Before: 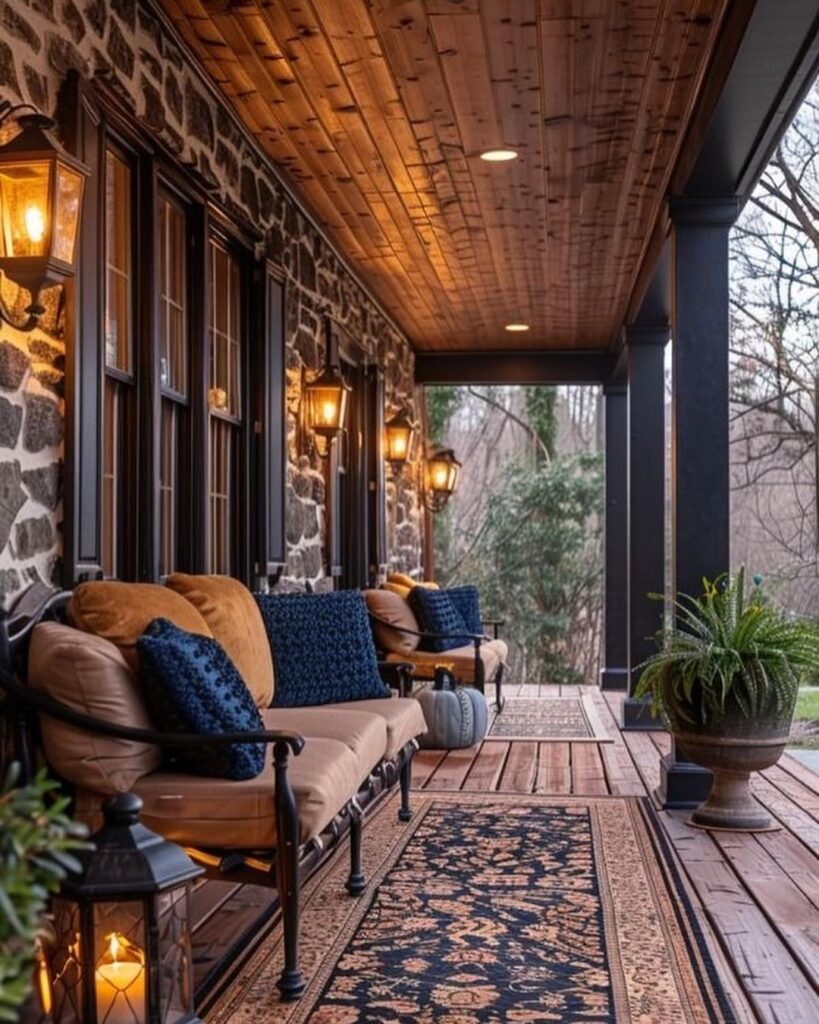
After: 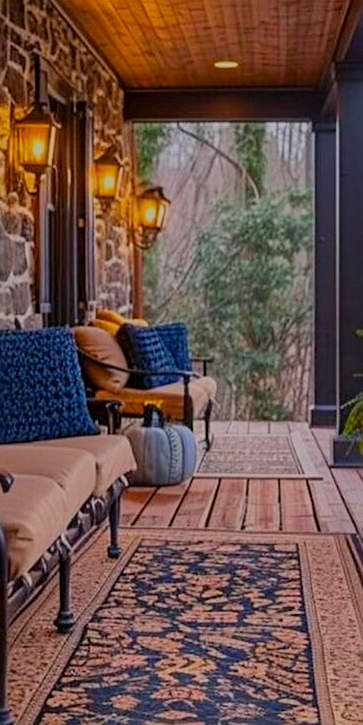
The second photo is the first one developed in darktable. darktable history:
exposure: black level correction 0.001, exposure 1.992 EV, compensate highlight preservation false
crop: left 35.554%, top 25.723%, right 20.061%, bottom 3.455%
color balance rgb: linear chroma grading › global chroma 8.725%, perceptual saturation grading › global saturation 30.148%, perceptual brilliance grading › global brilliance -48.069%, global vibrance 20%
sharpen: on, module defaults
